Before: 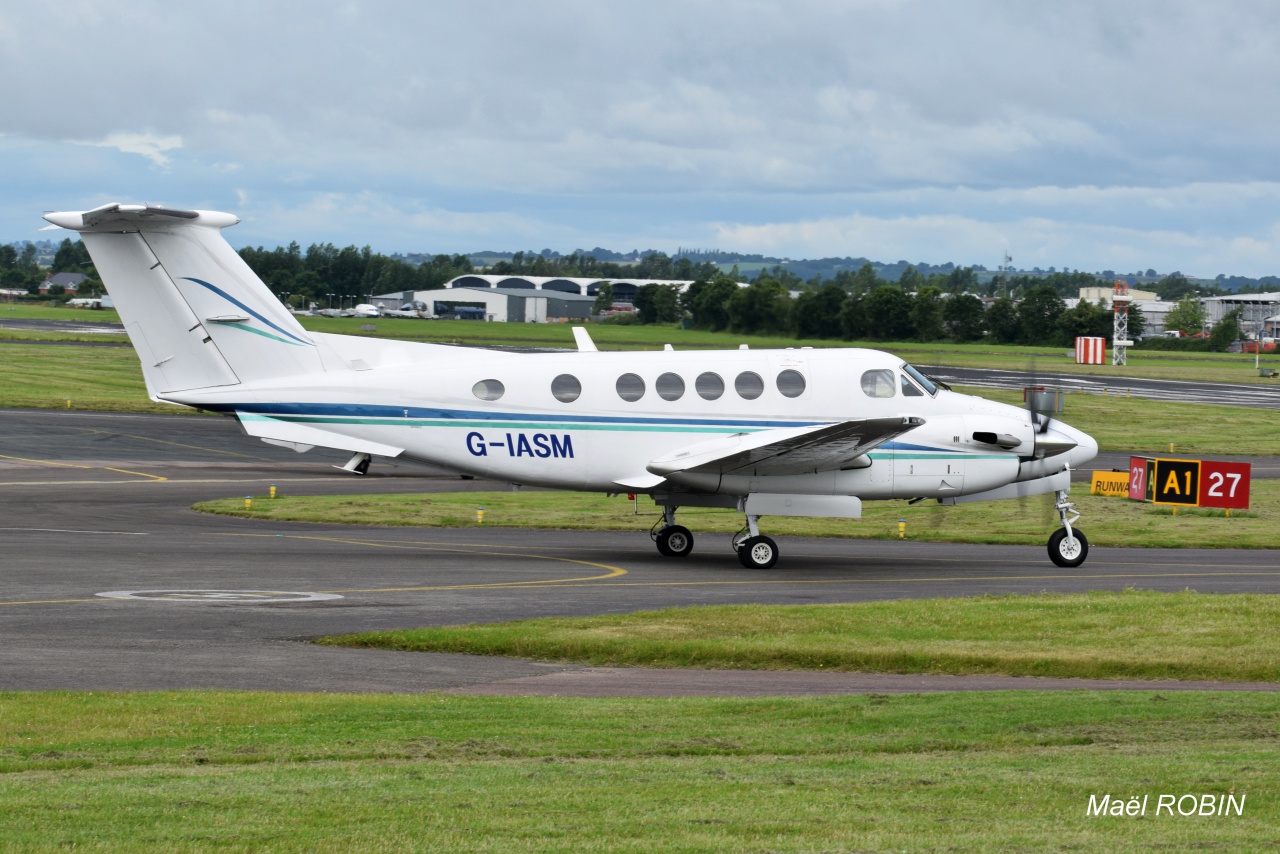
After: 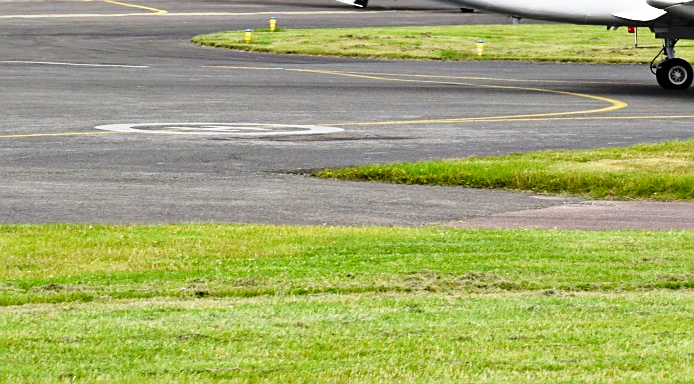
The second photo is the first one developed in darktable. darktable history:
tone equalizer: on, module defaults
sharpen: on, module defaults
crop and rotate: top 54.838%, right 45.738%, bottom 0.172%
base curve: curves: ch0 [(0, 0) (0.026, 0.03) (0.109, 0.232) (0.351, 0.748) (0.669, 0.968) (1, 1)], preserve colors none
